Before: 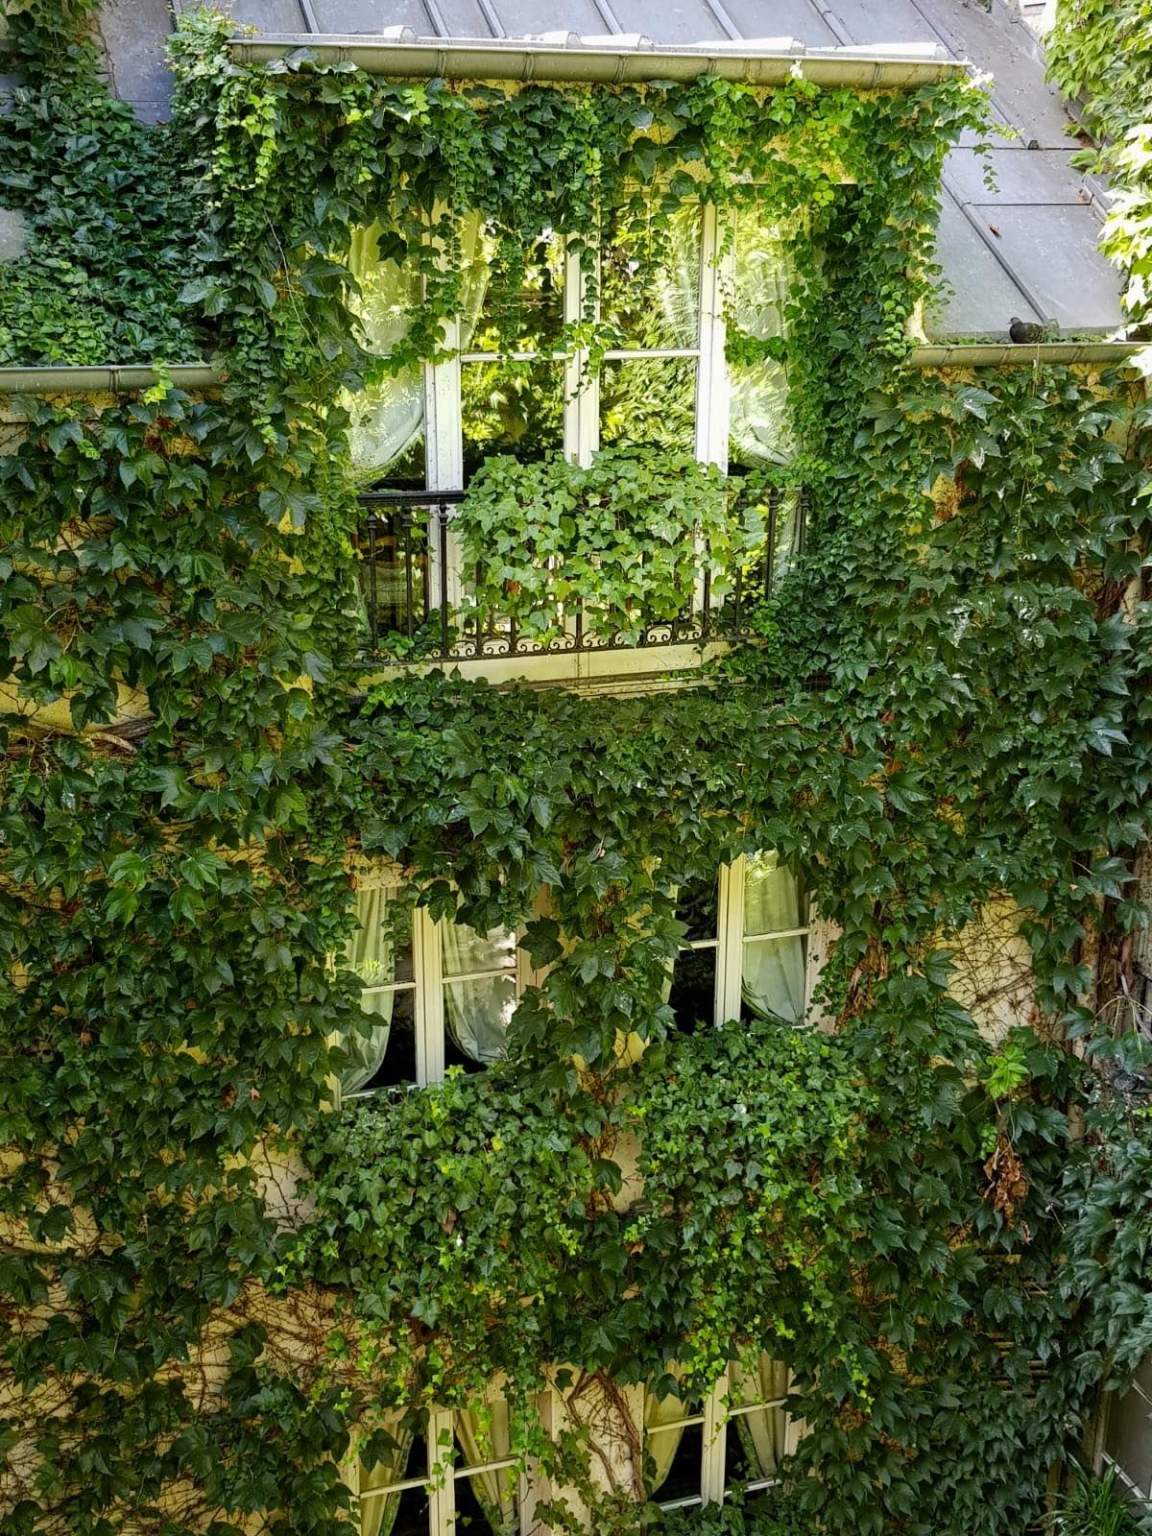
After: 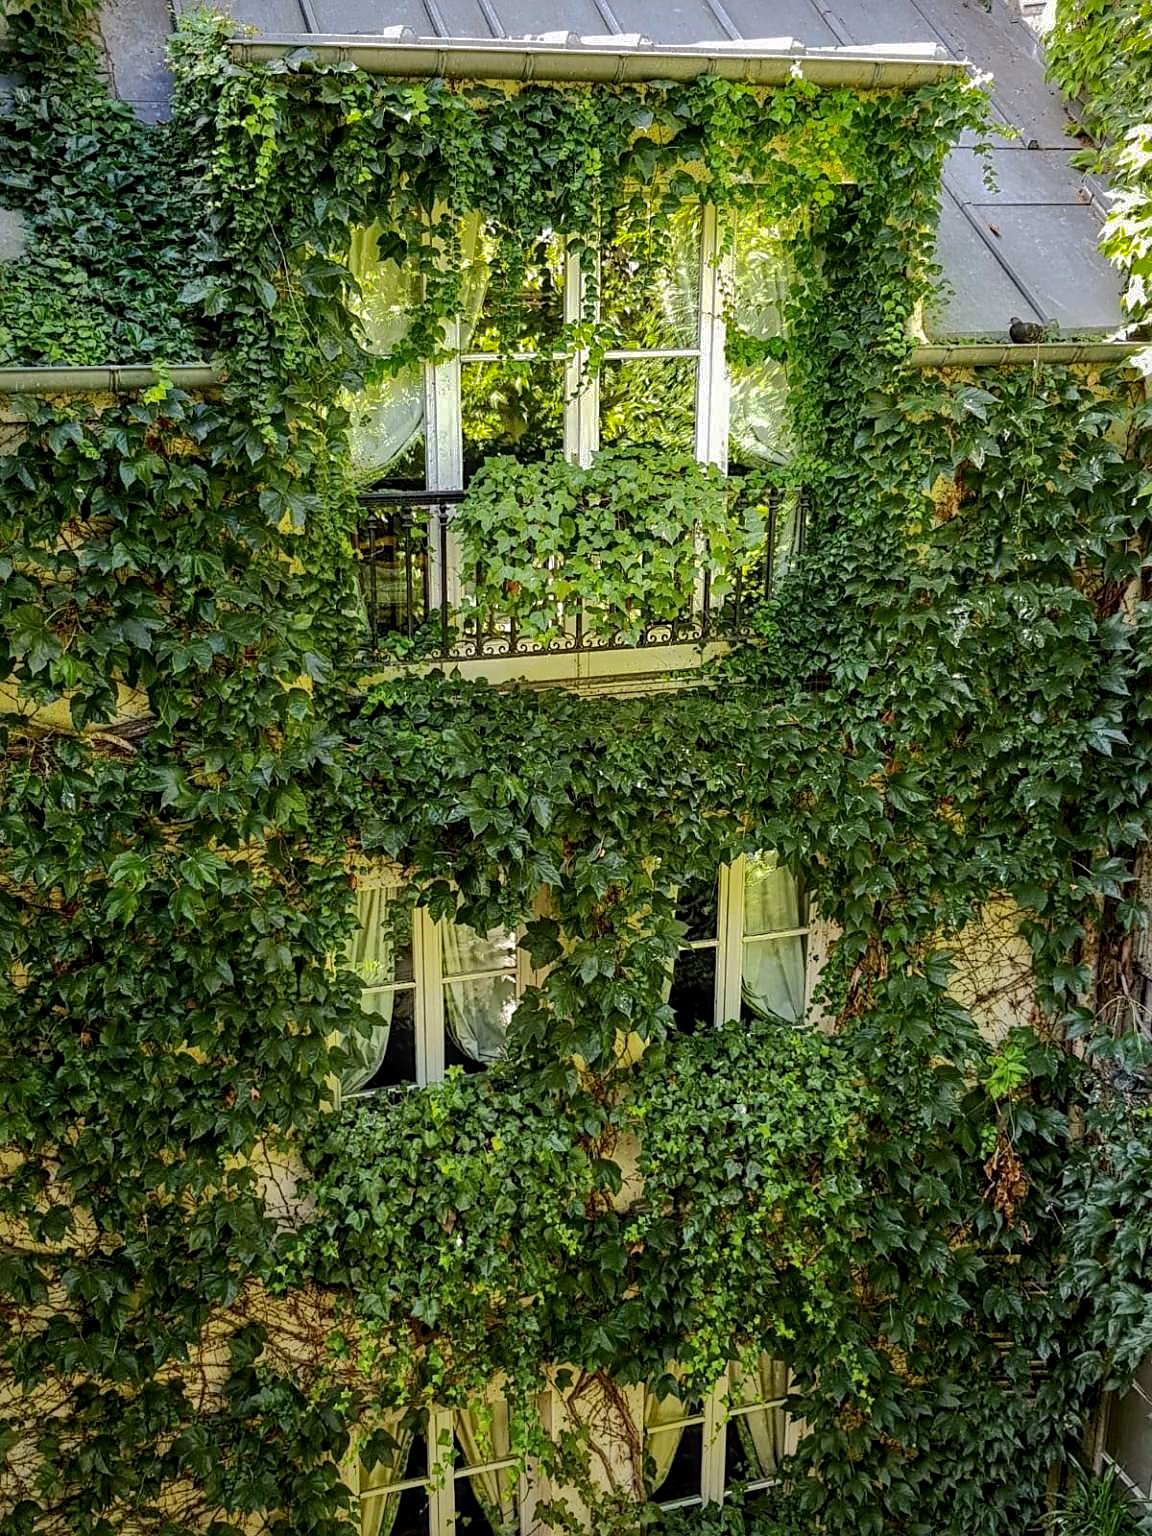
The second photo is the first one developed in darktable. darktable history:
local contrast: detail 130%
sharpen: on, module defaults
shadows and highlights: shadows -18.63, highlights -73.28, shadows color adjustment 98.02%, highlights color adjustment 59.21%
